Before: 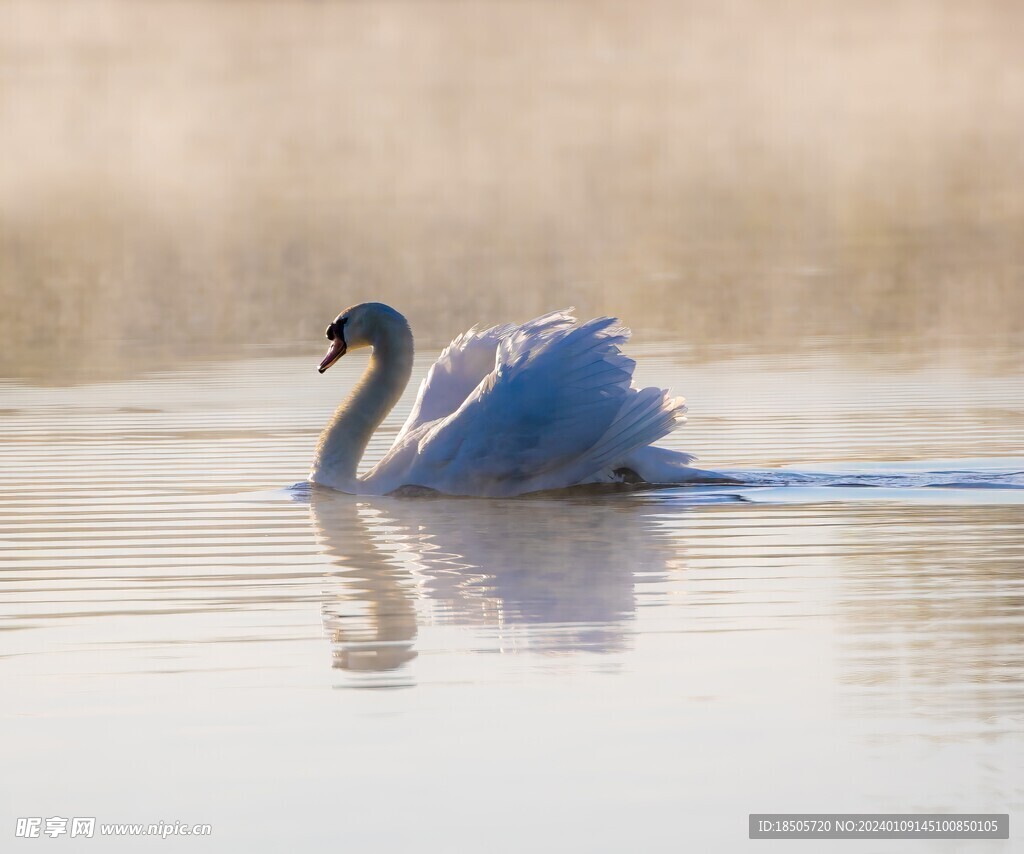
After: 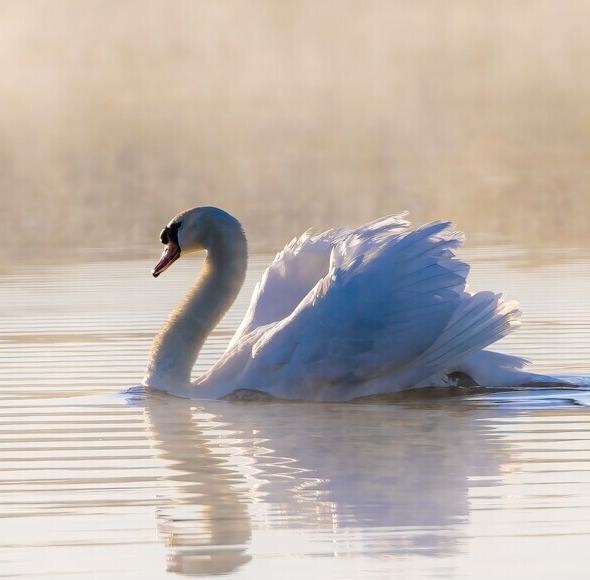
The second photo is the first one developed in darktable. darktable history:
crop: left 16.231%, top 11.33%, right 26.114%, bottom 20.673%
contrast brightness saturation: contrast 0.05, brightness 0.056, saturation 0.012
